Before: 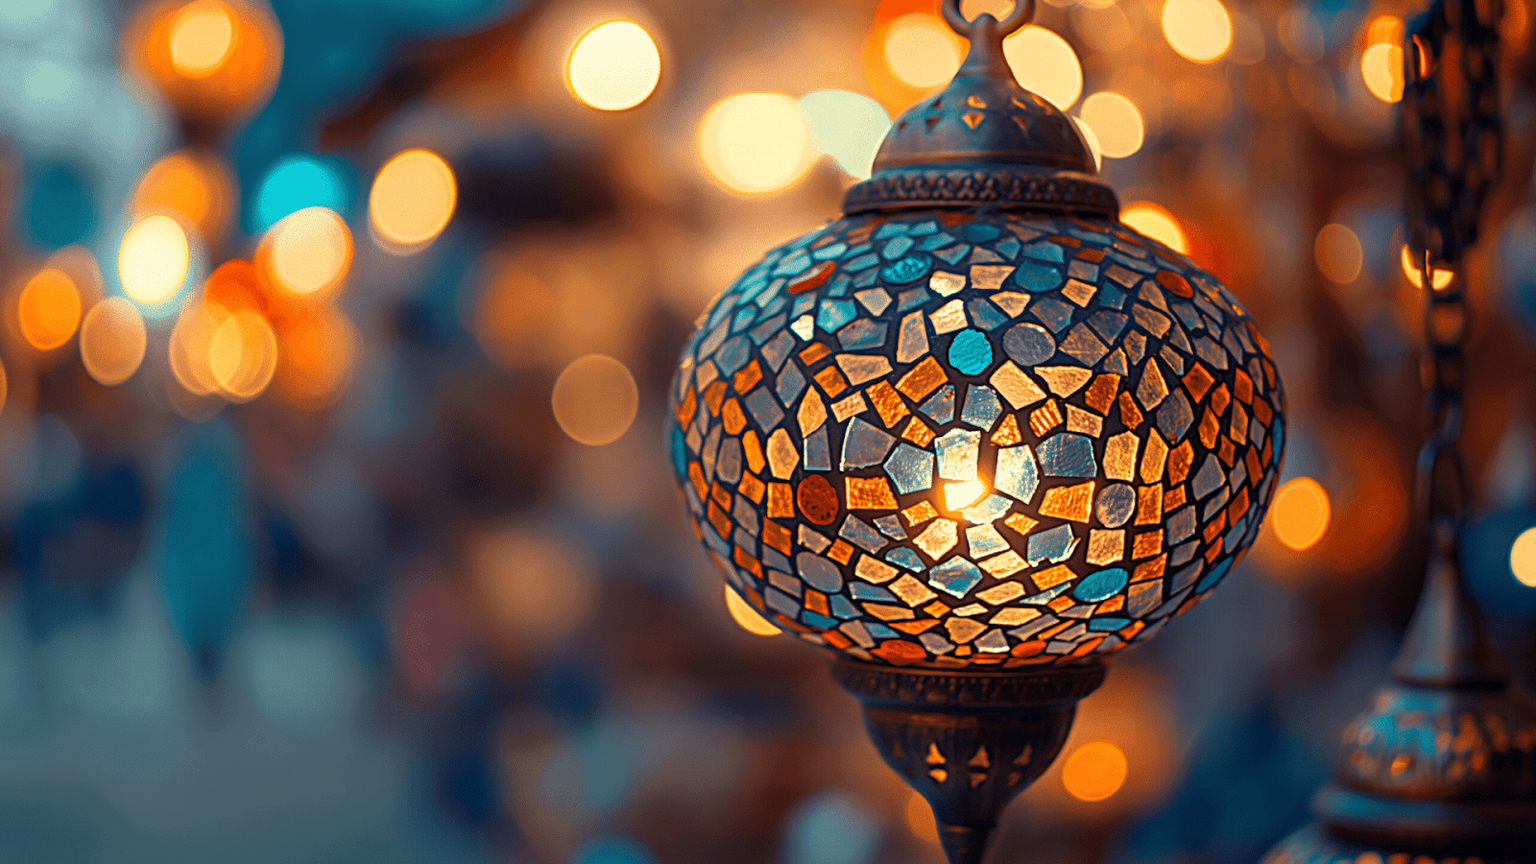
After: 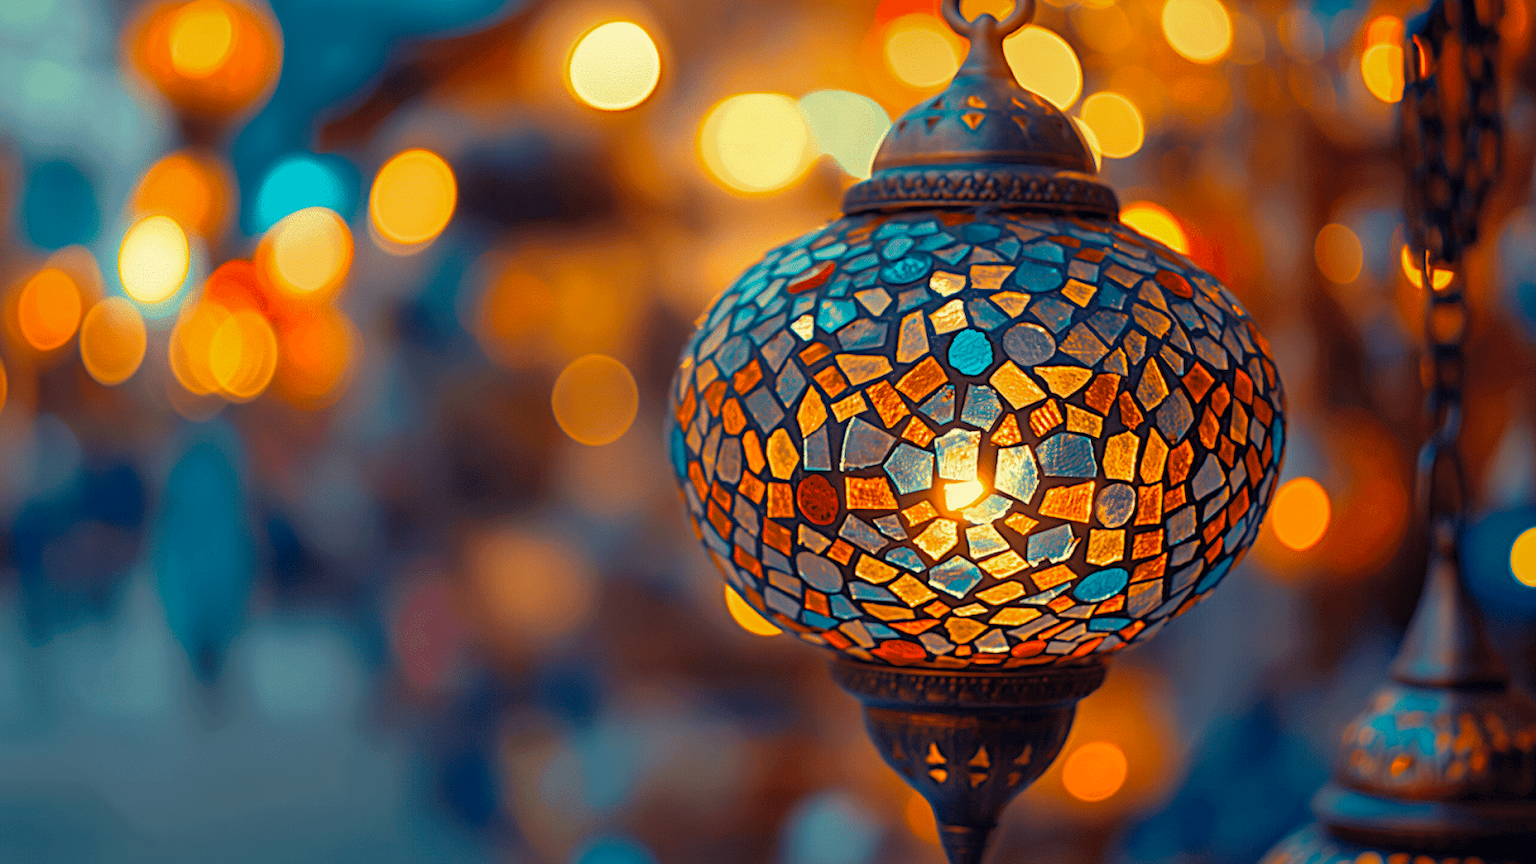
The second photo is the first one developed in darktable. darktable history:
shadows and highlights: shadows 40.16, highlights -59.88
color balance rgb: shadows lift › chroma 1.017%, shadows lift › hue 216.65°, perceptual saturation grading › global saturation 17.853%, global vibrance 14.378%
color correction: highlights a* 0.764, highlights b* 2.75, saturation 1.07
